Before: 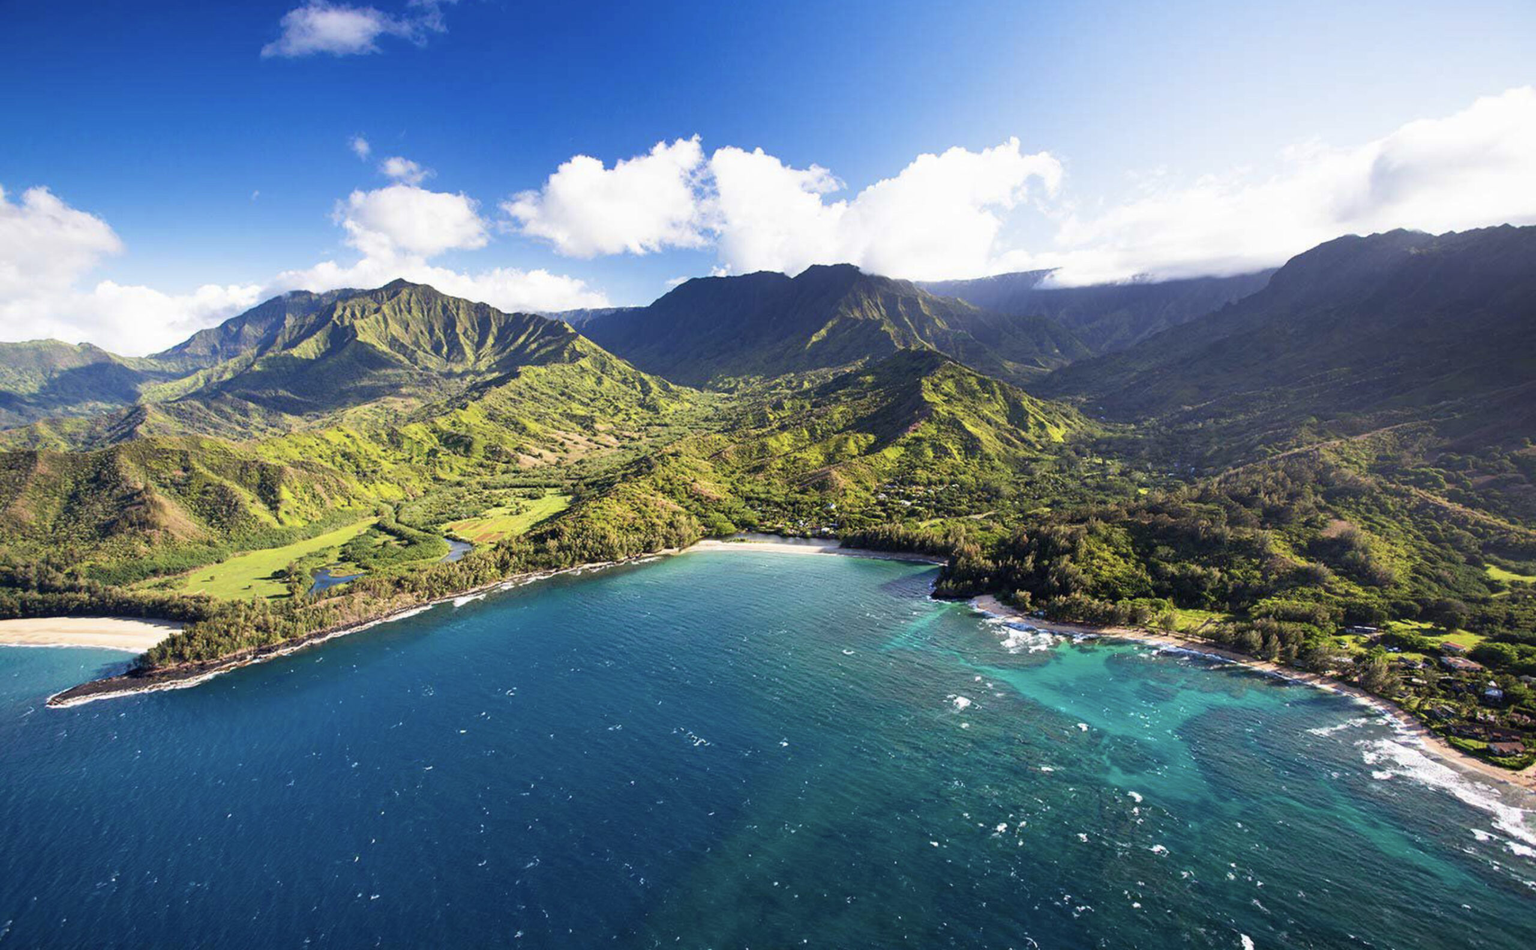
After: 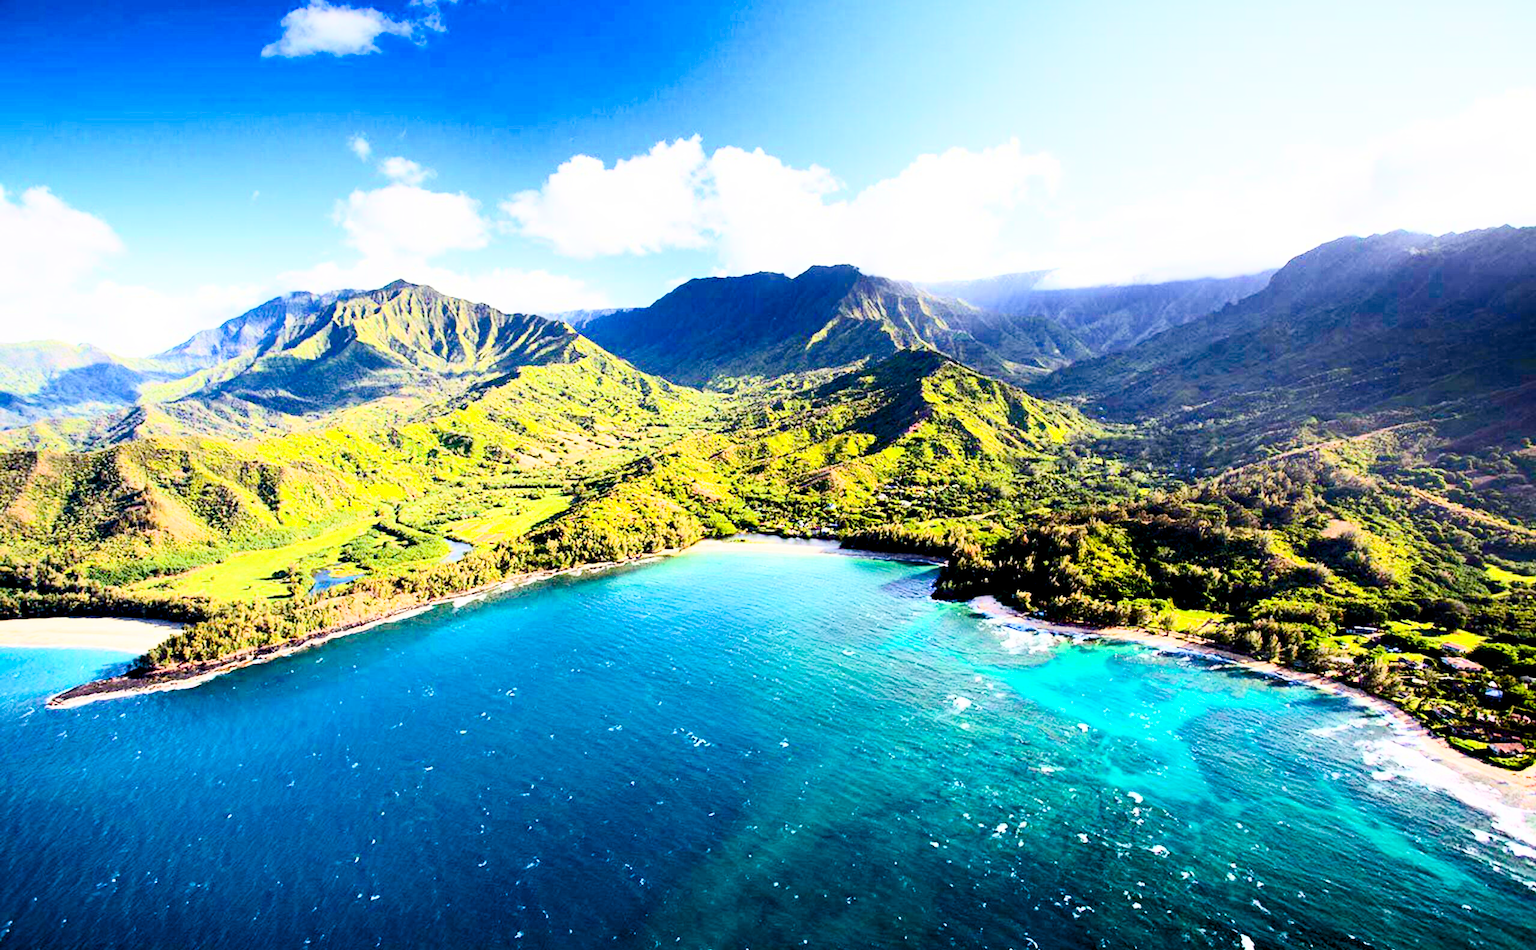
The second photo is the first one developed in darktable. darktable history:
contrast brightness saturation: contrast 0.399, brightness 0.097, saturation 0.207
color balance rgb: power › hue 60.96°, global offset › luminance -1.446%, perceptual saturation grading › global saturation 20%, perceptual saturation grading › highlights -14.079%, perceptual saturation grading › shadows 50.215%
exposure: black level correction 0.001, exposure 0.499 EV, compensate exposure bias true, compensate highlight preservation false
filmic rgb: black relative exposure -7.99 EV, white relative exposure 3.96 EV, threshold 3.01 EV, hardness 4.15, contrast 0.995, enable highlight reconstruction true
tone equalizer: -8 EV -0.774 EV, -7 EV -0.684 EV, -6 EV -0.613 EV, -5 EV -0.407 EV, -3 EV 0.399 EV, -2 EV 0.6 EV, -1 EV 0.699 EV, +0 EV 0.752 EV, mask exposure compensation -0.512 EV
